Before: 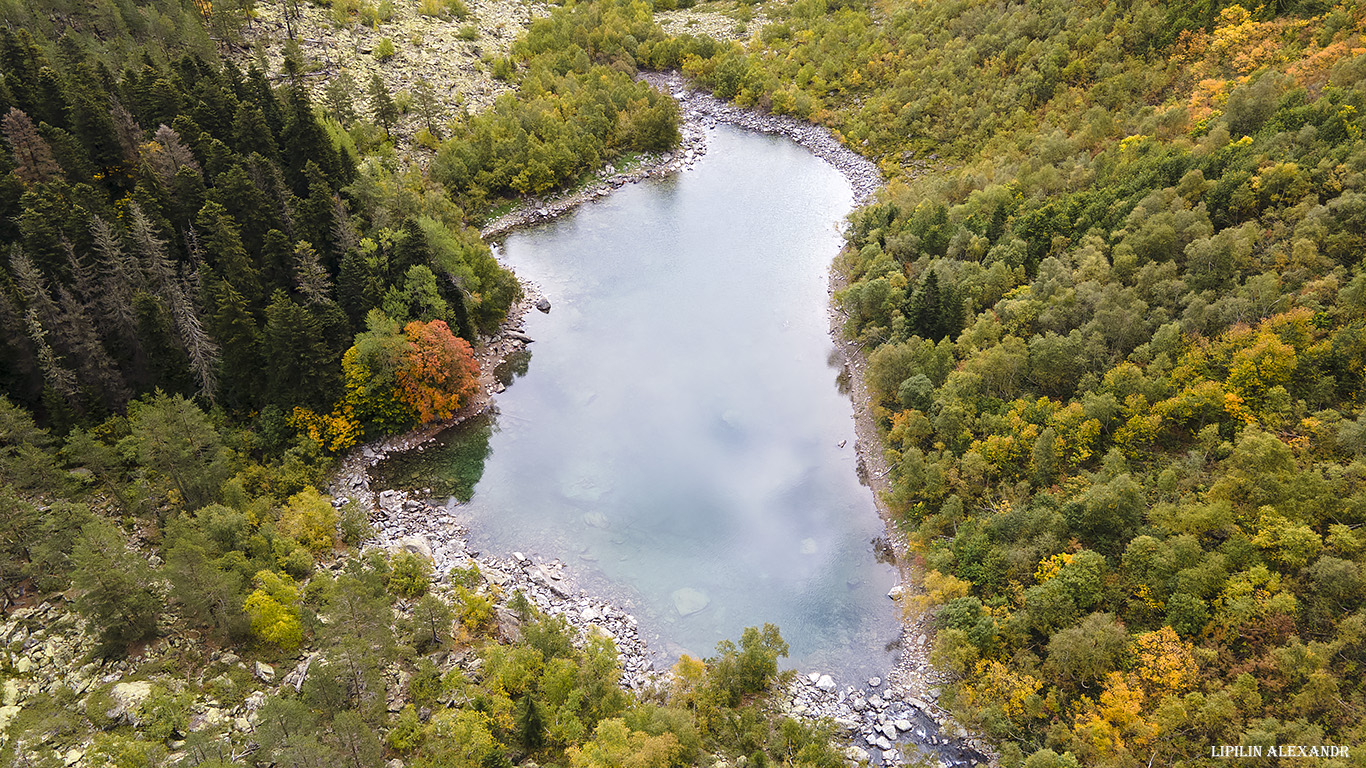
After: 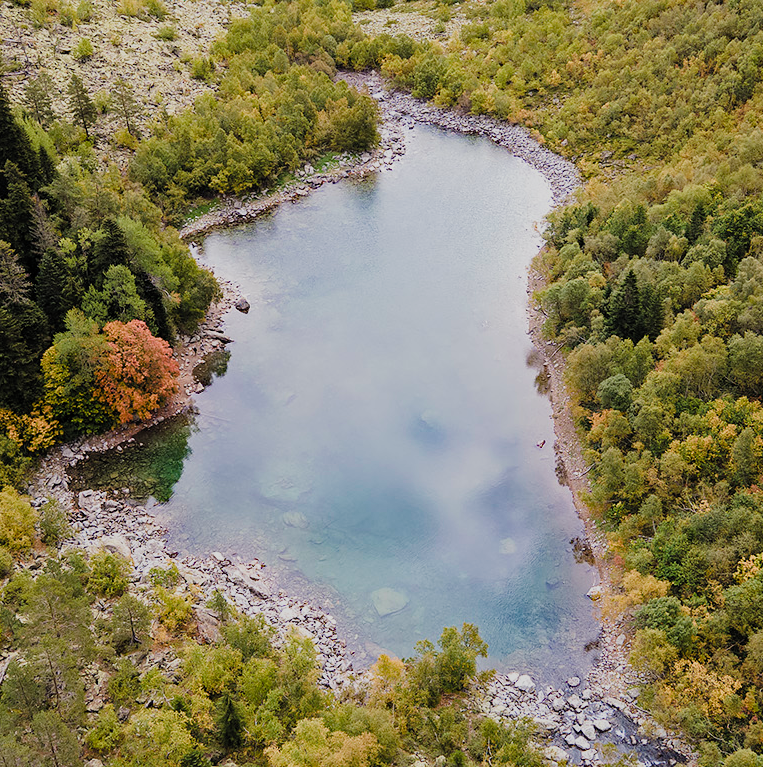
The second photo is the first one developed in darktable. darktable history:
crop: left 22.071%, right 22.041%, bottom 0.008%
haze removal: strength 0.511, distance 0.435, compatibility mode true, adaptive false
tone equalizer: edges refinement/feathering 500, mask exposure compensation -1.57 EV, preserve details no
filmic rgb: black relative exposure -7.96 EV, white relative exposure 3.79 EV, hardness 4.38, color science v5 (2021), contrast in shadows safe, contrast in highlights safe
